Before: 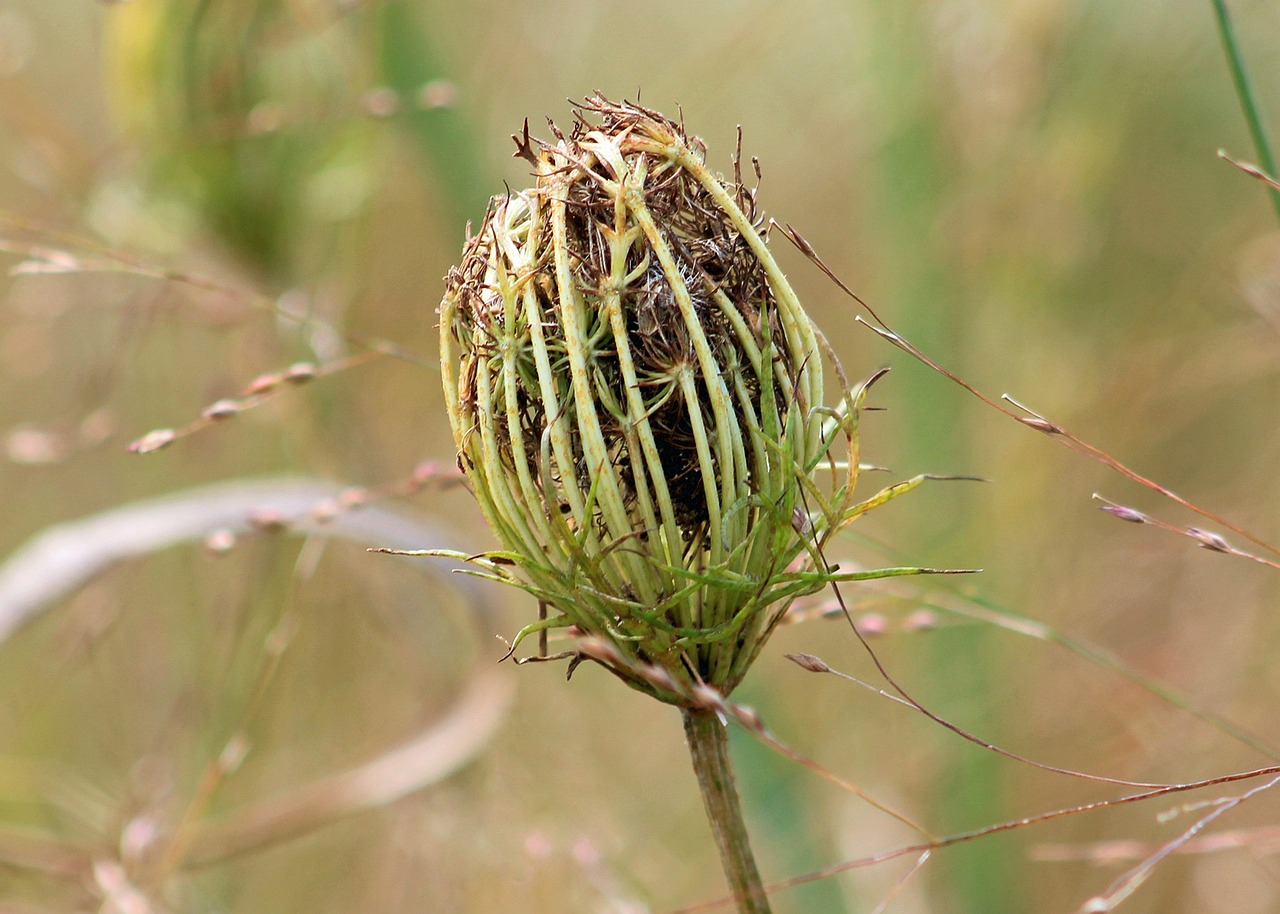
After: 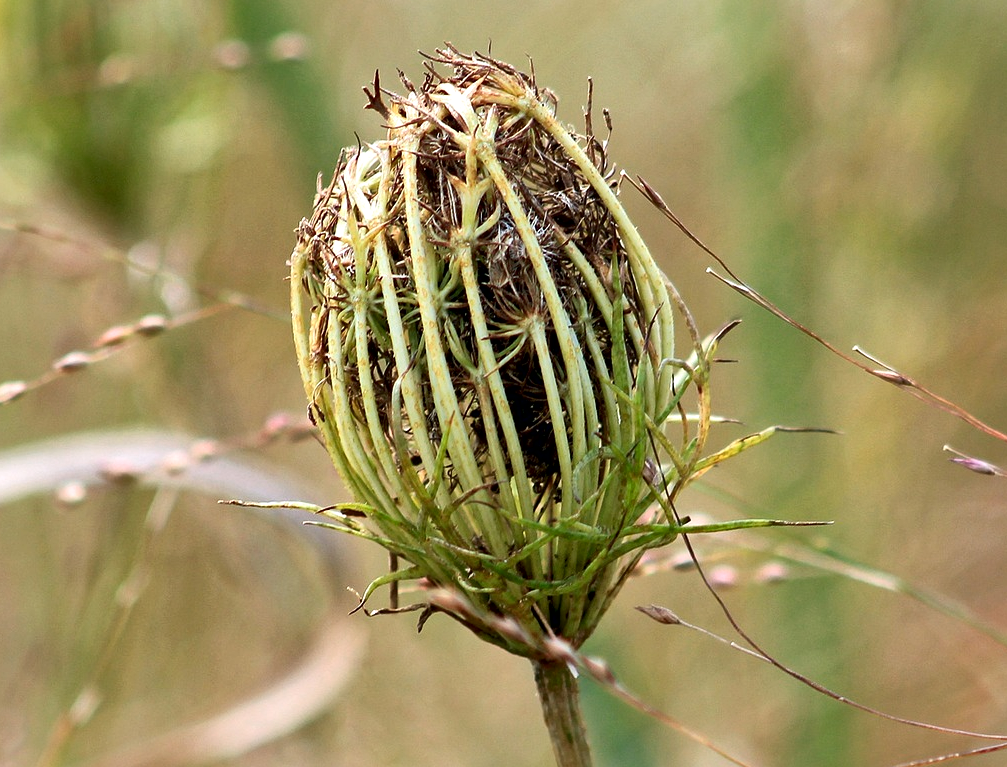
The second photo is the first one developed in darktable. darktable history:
crop: left 11.677%, top 5.275%, right 9.581%, bottom 10.702%
local contrast: mode bilateral grid, contrast 25, coarseness 59, detail 152%, midtone range 0.2
color zones: curves: ch0 [(0.25, 0.5) (0.636, 0.25) (0.75, 0.5)]
